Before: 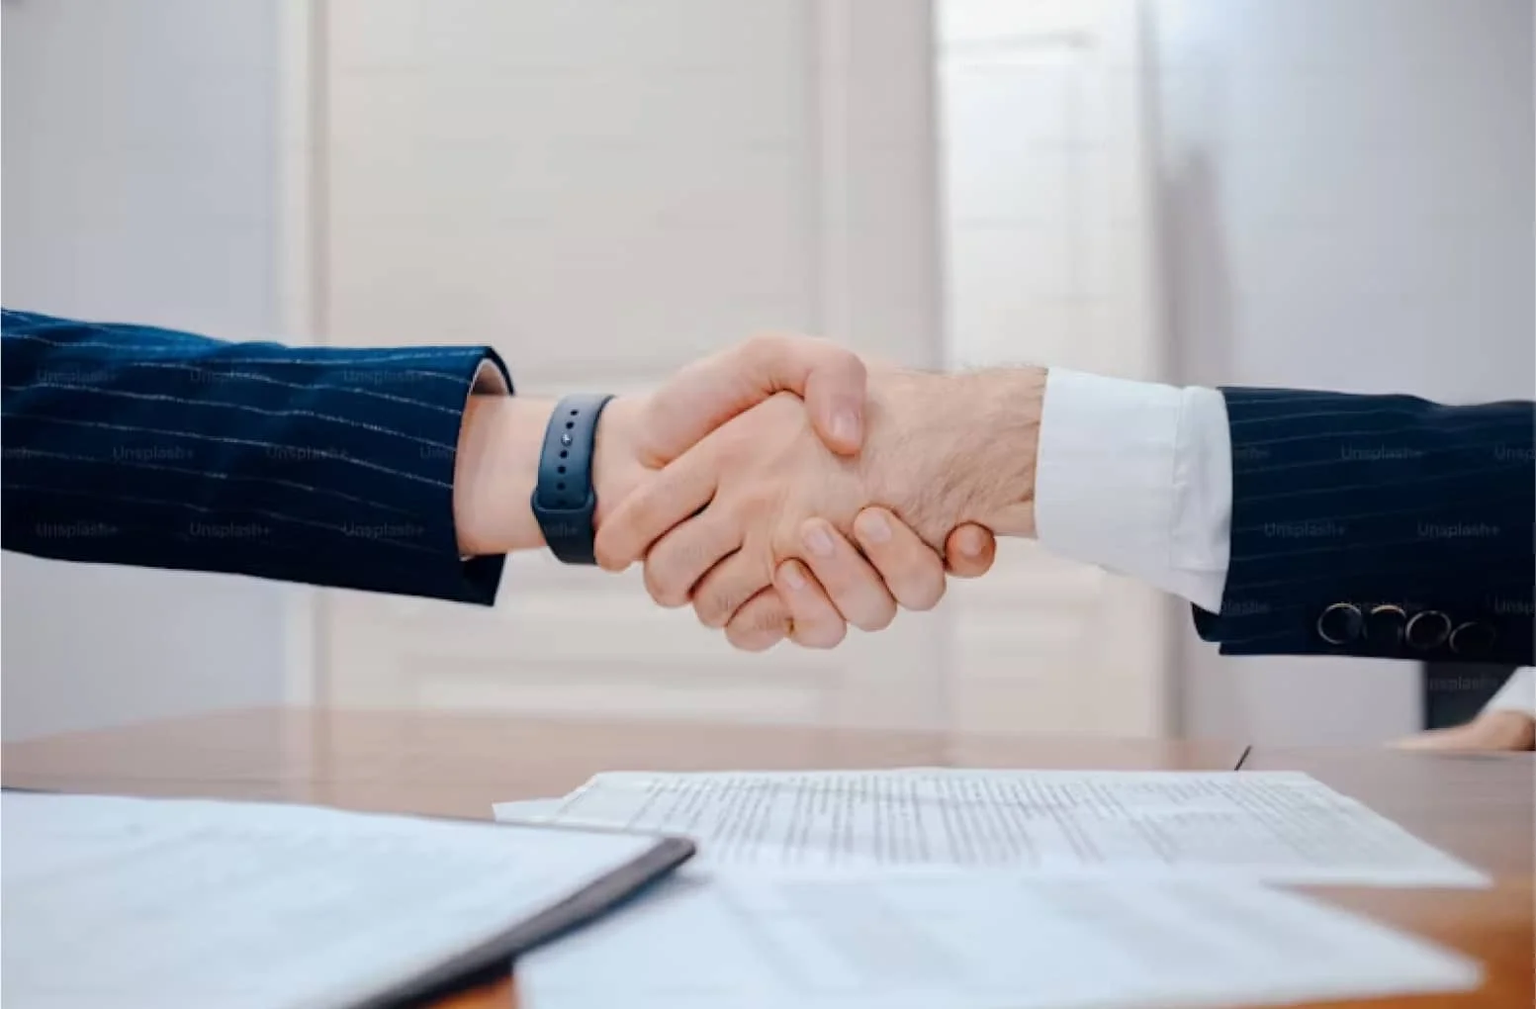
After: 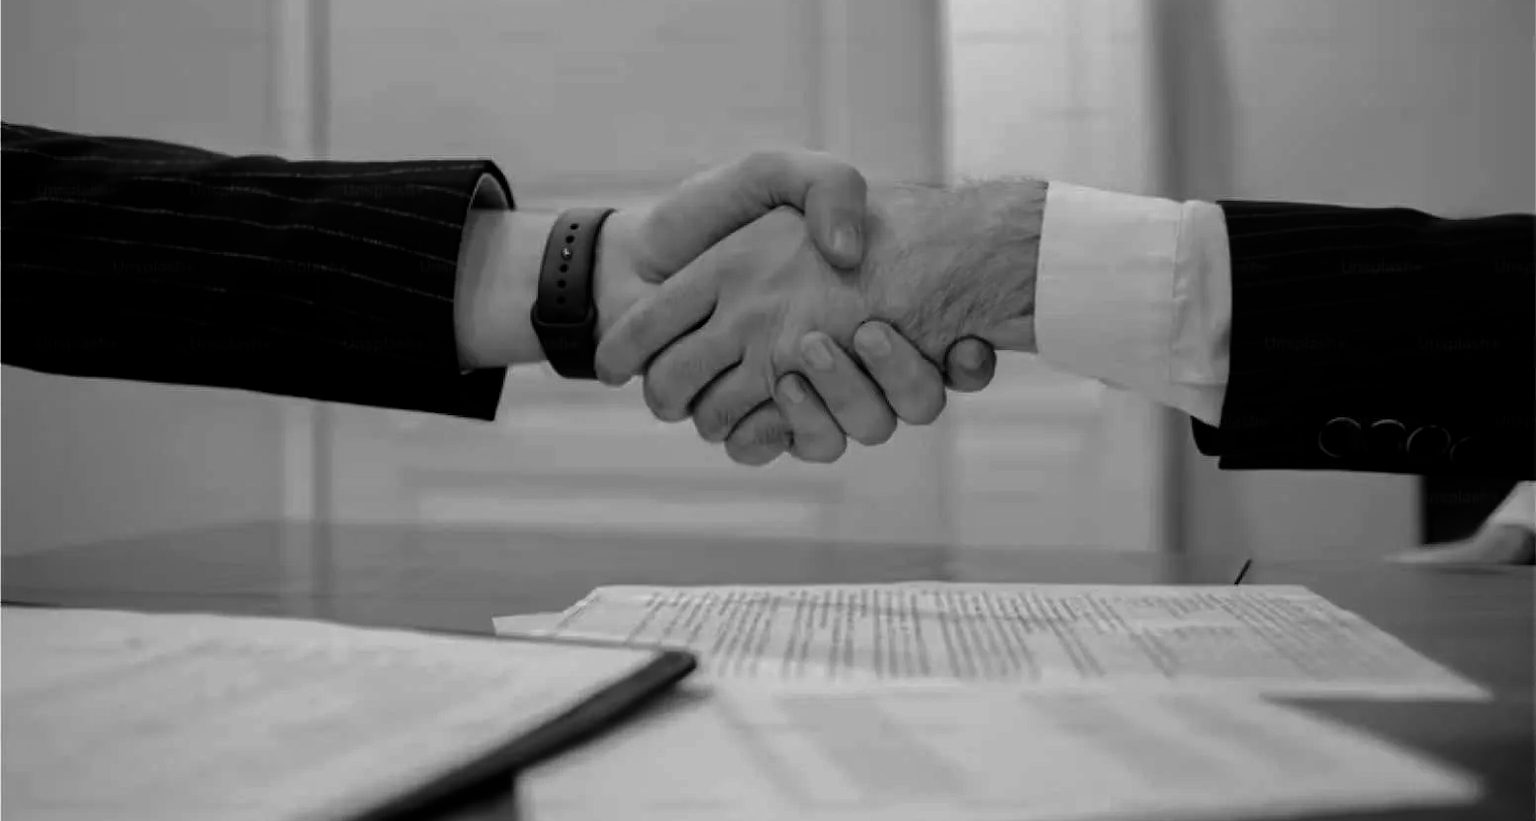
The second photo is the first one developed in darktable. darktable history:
contrast brightness saturation: contrast -0.03, brightness -0.59, saturation -1
crop and rotate: top 18.507%
